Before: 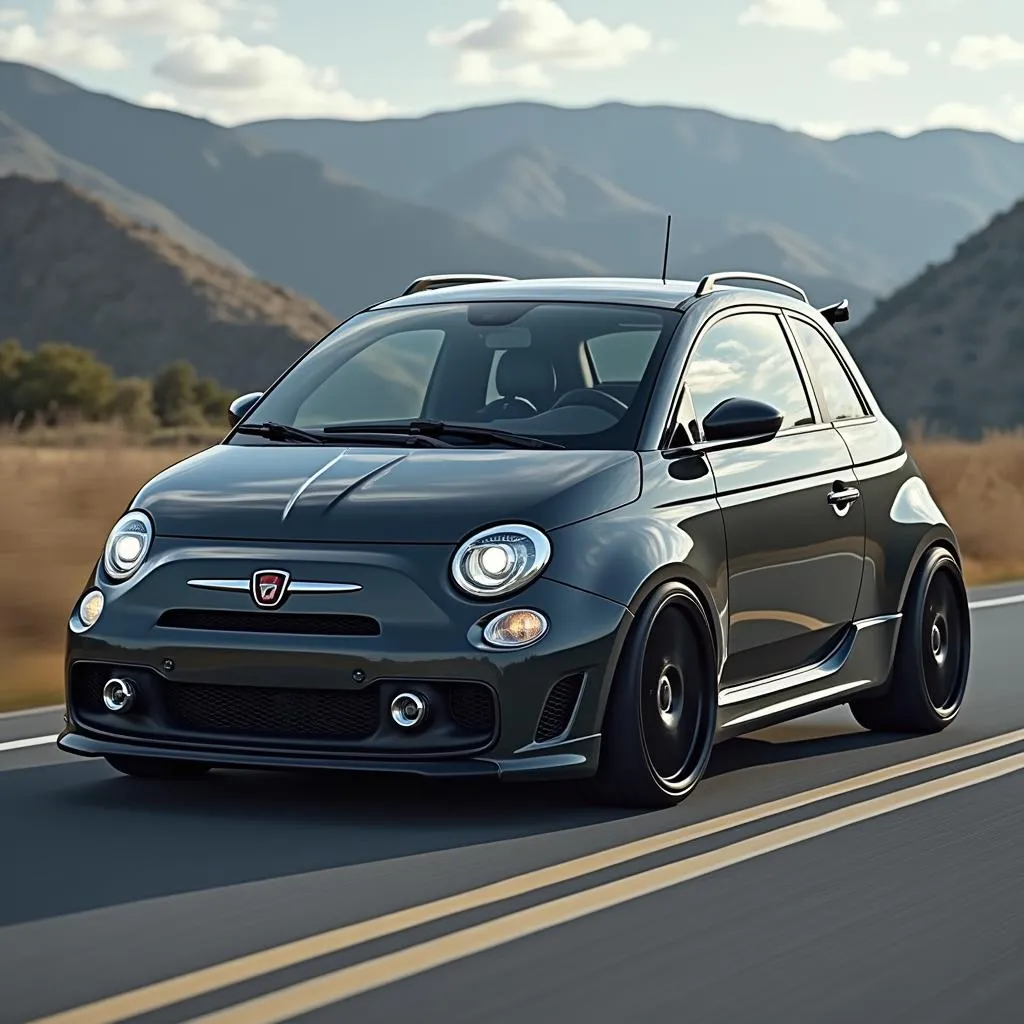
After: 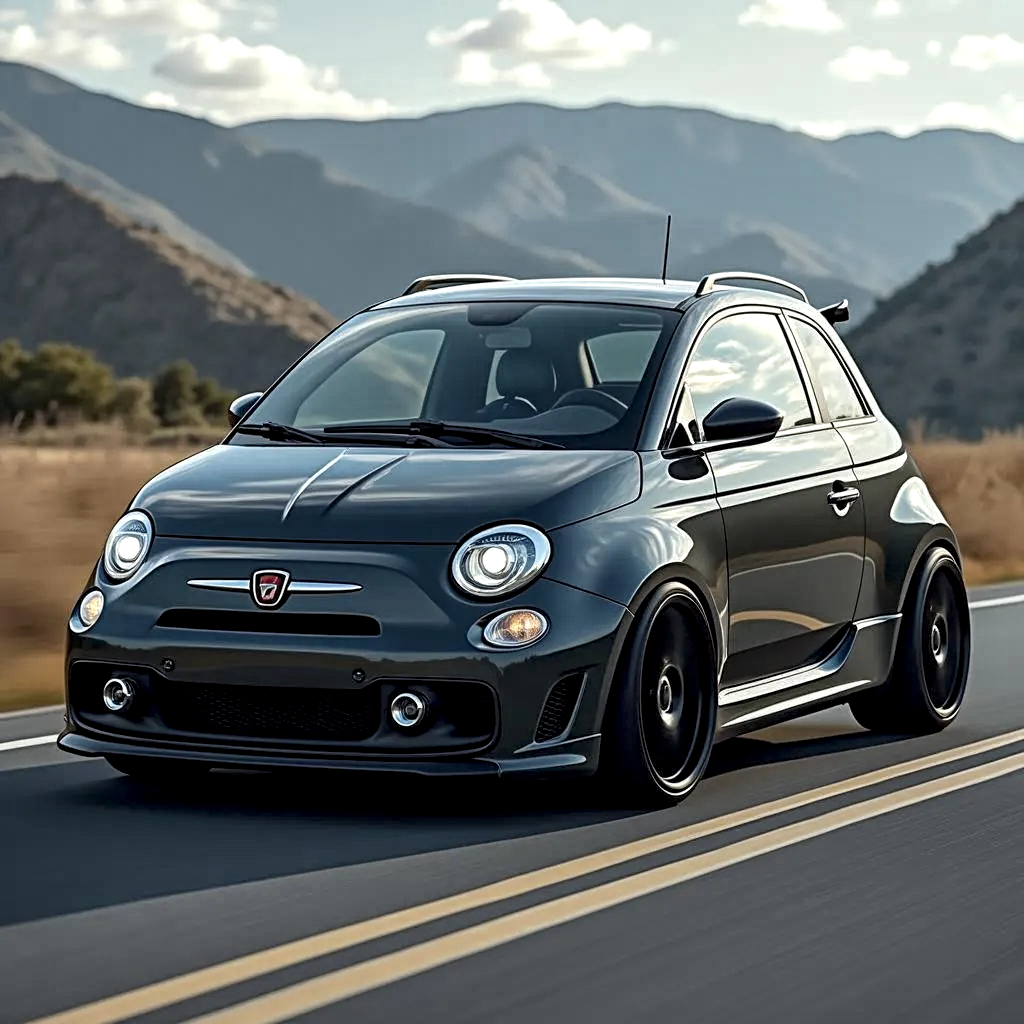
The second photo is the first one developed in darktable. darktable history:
local contrast: highlights 100%, shadows 98%, detail 199%, midtone range 0.2
